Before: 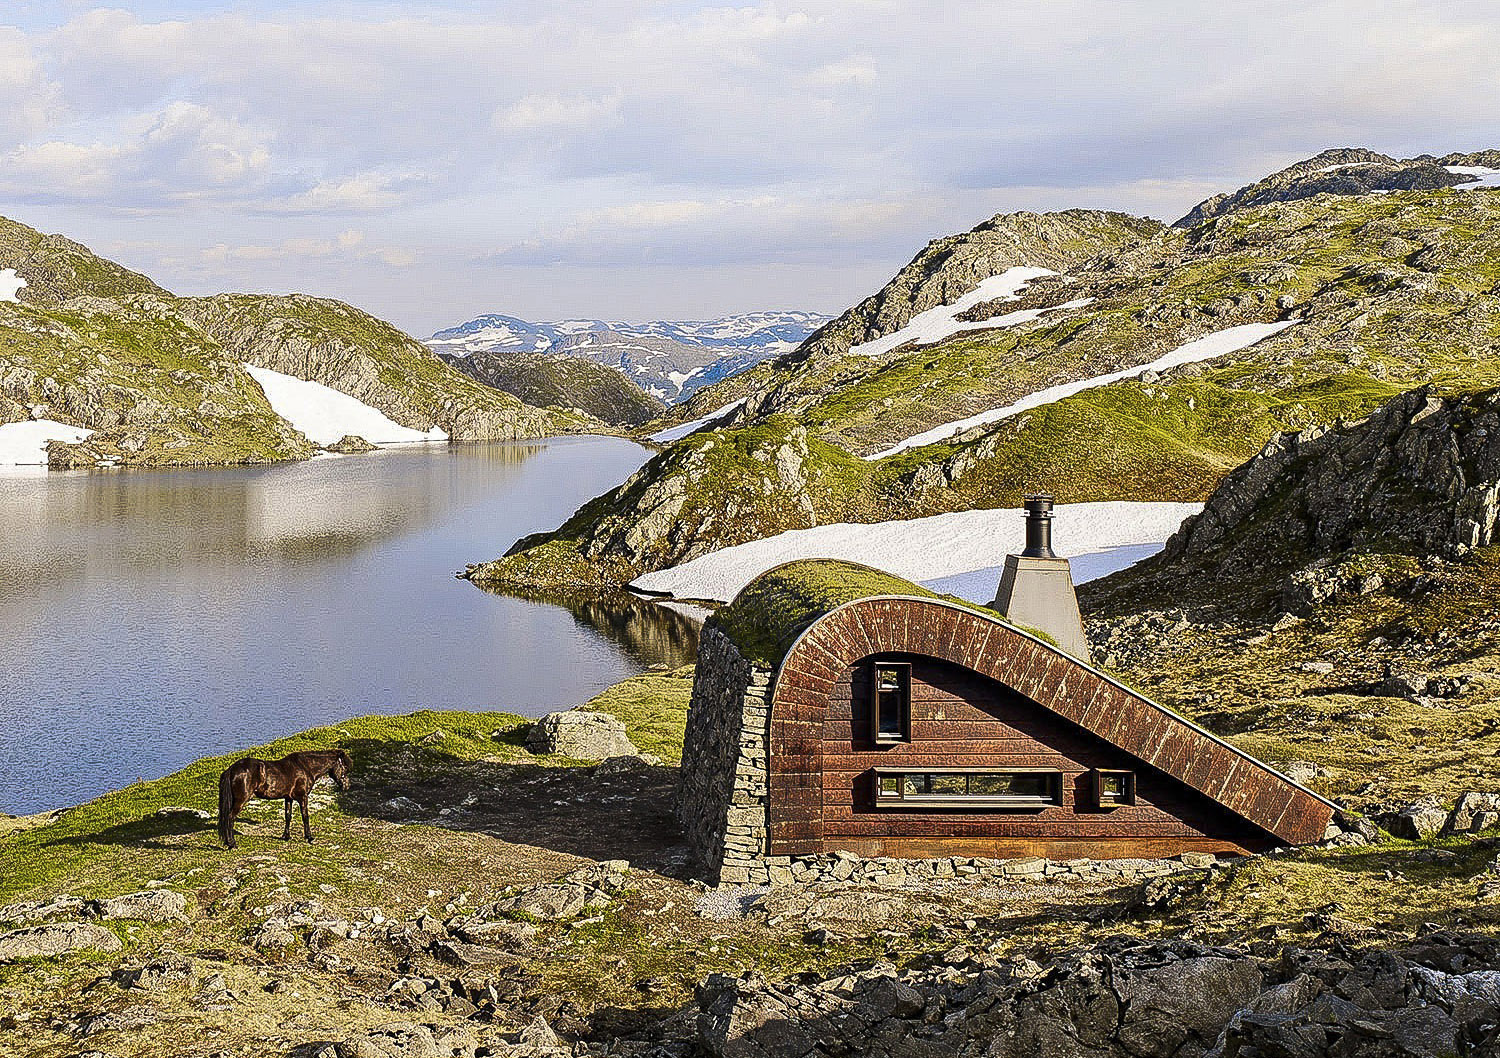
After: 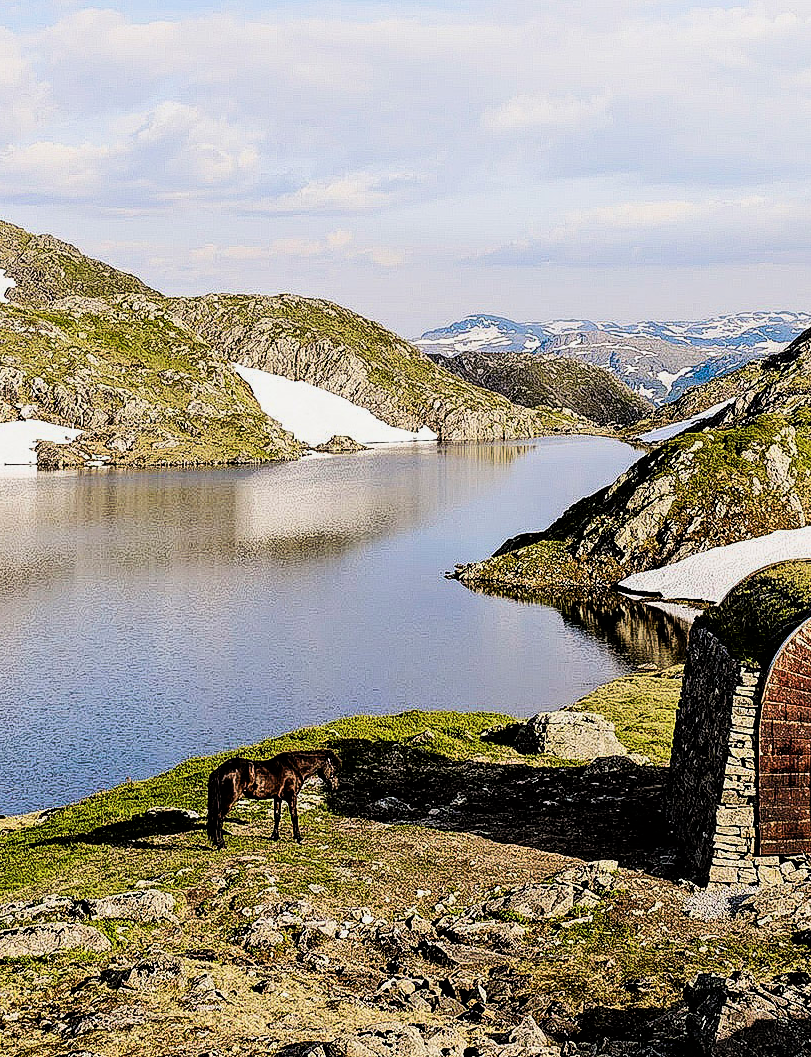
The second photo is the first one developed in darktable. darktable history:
crop: left 0.767%, right 45.143%, bottom 0.084%
filmic rgb: black relative exposure -4.02 EV, white relative exposure 3 EV, hardness 3, contrast 1.384
